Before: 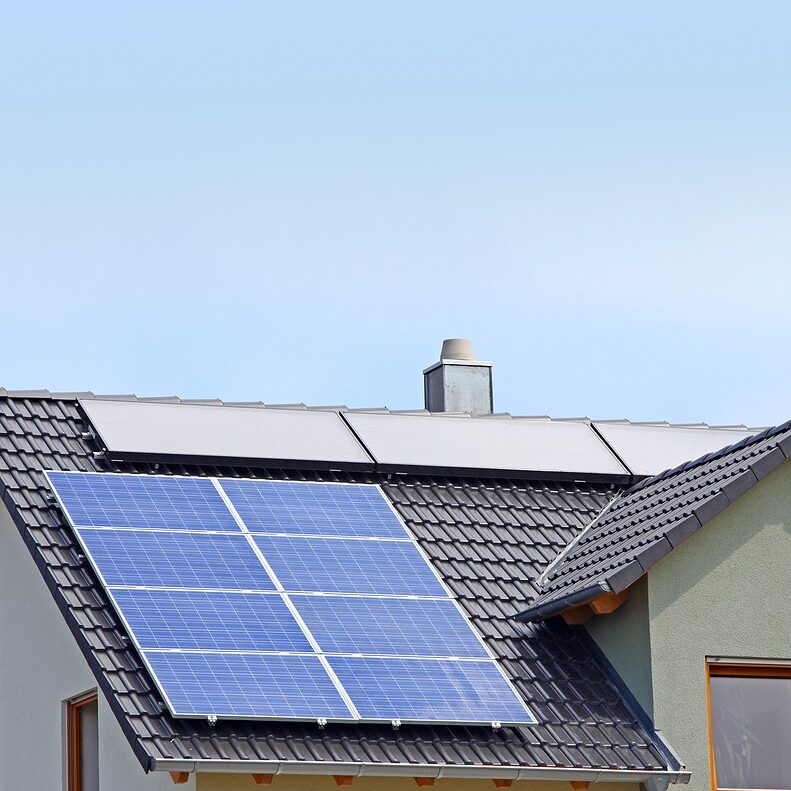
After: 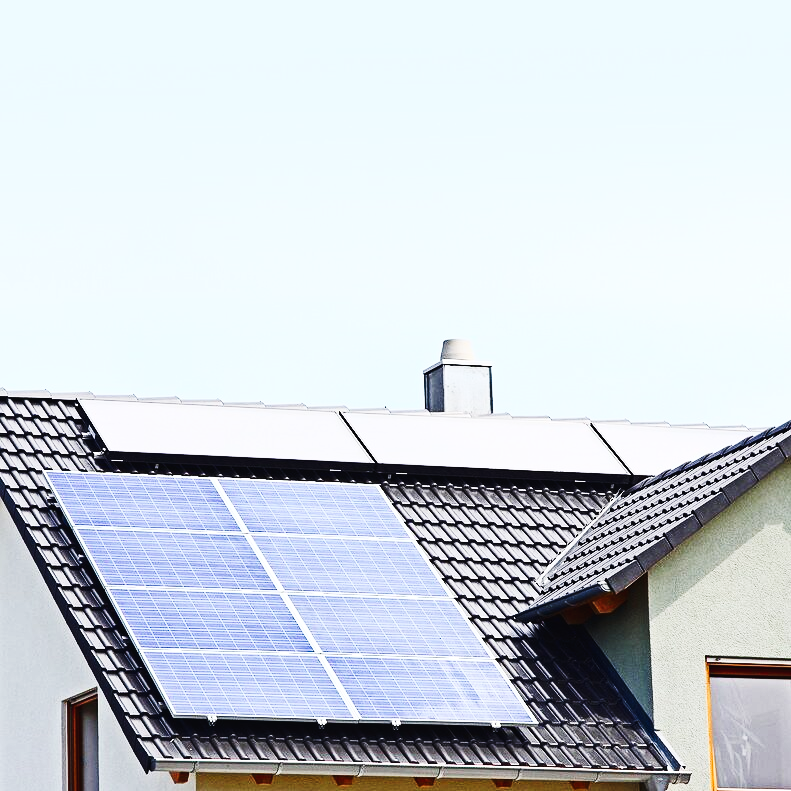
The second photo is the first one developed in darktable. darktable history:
tone curve: curves: ch0 [(0.003, 0.023) (0.071, 0.052) (0.236, 0.197) (0.466, 0.557) (0.631, 0.764) (0.806, 0.906) (1, 1)]; ch1 [(0, 0) (0.262, 0.227) (0.417, 0.386) (0.469, 0.467) (0.502, 0.51) (0.528, 0.521) (0.573, 0.555) (0.605, 0.621) (0.644, 0.671) (0.686, 0.728) (0.994, 0.987)]; ch2 [(0, 0) (0.262, 0.188) (0.385, 0.353) (0.427, 0.424) (0.495, 0.502) (0.531, 0.555) (0.583, 0.632) (0.644, 0.748) (1, 1)], preserve colors none
local contrast: mode bilateral grid, contrast 10, coarseness 24, detail 115%, midtone range 0.2
contrast brightness saturation: contrast 0.375, brightness 0.095
